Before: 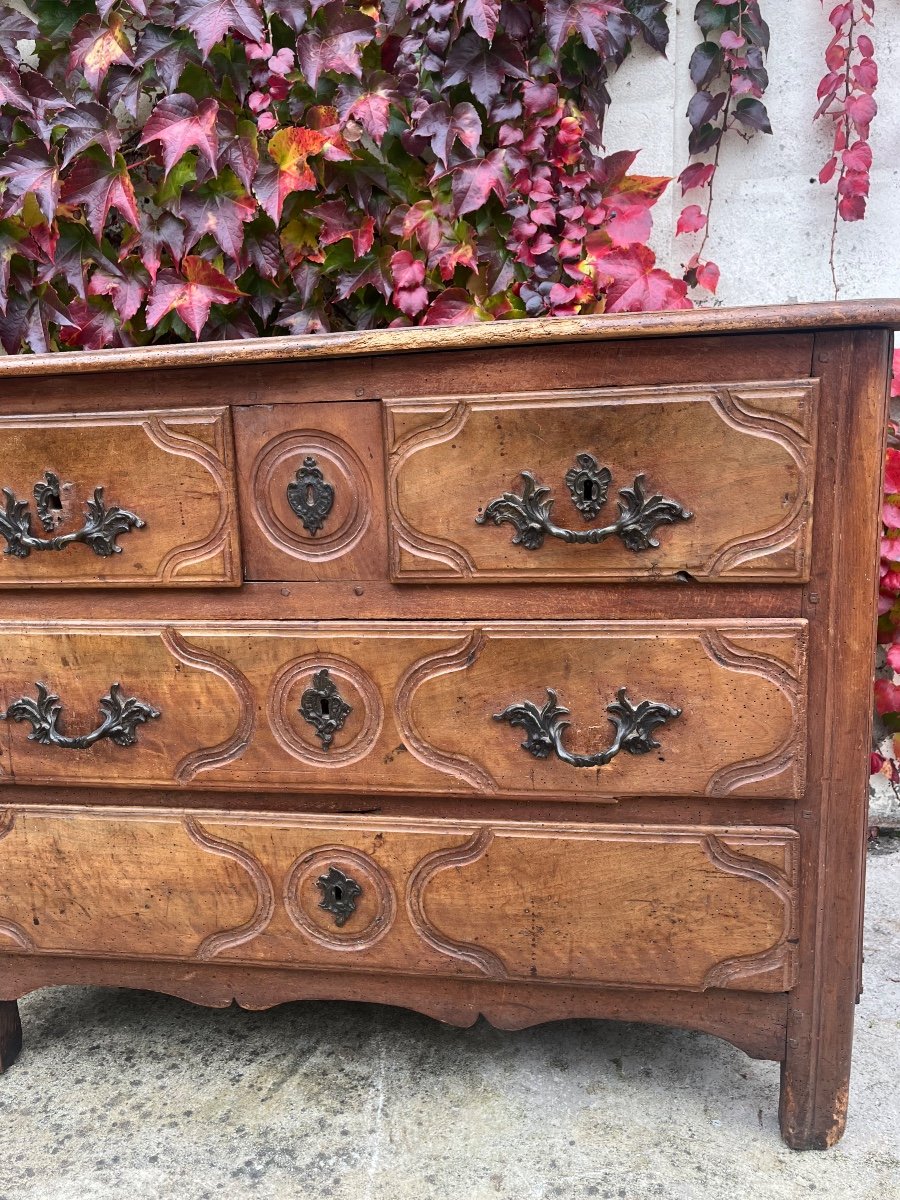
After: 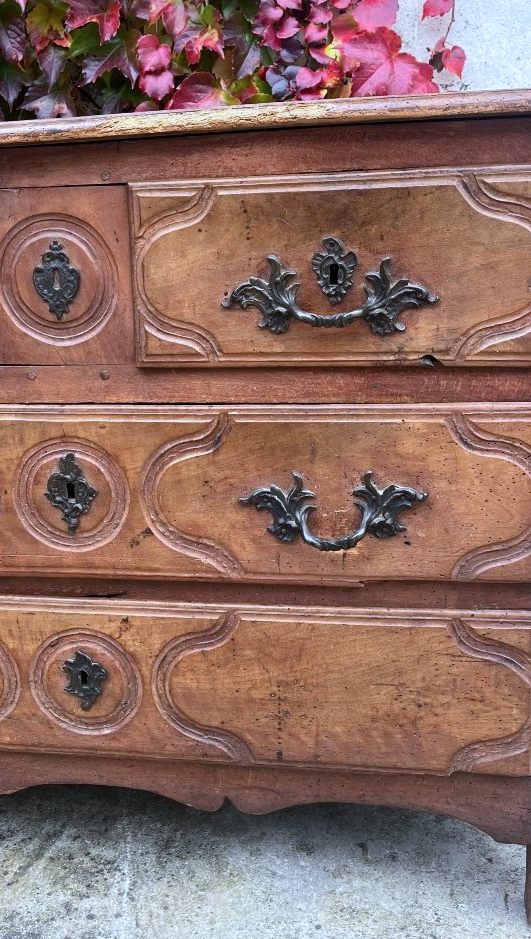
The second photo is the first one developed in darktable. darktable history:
color calibration: x 0.372, y 0.387, temperature 4283.82 K
crop and rotate: left 28.255%, top 18.027%, right 12.67%, bottom 3.646%
